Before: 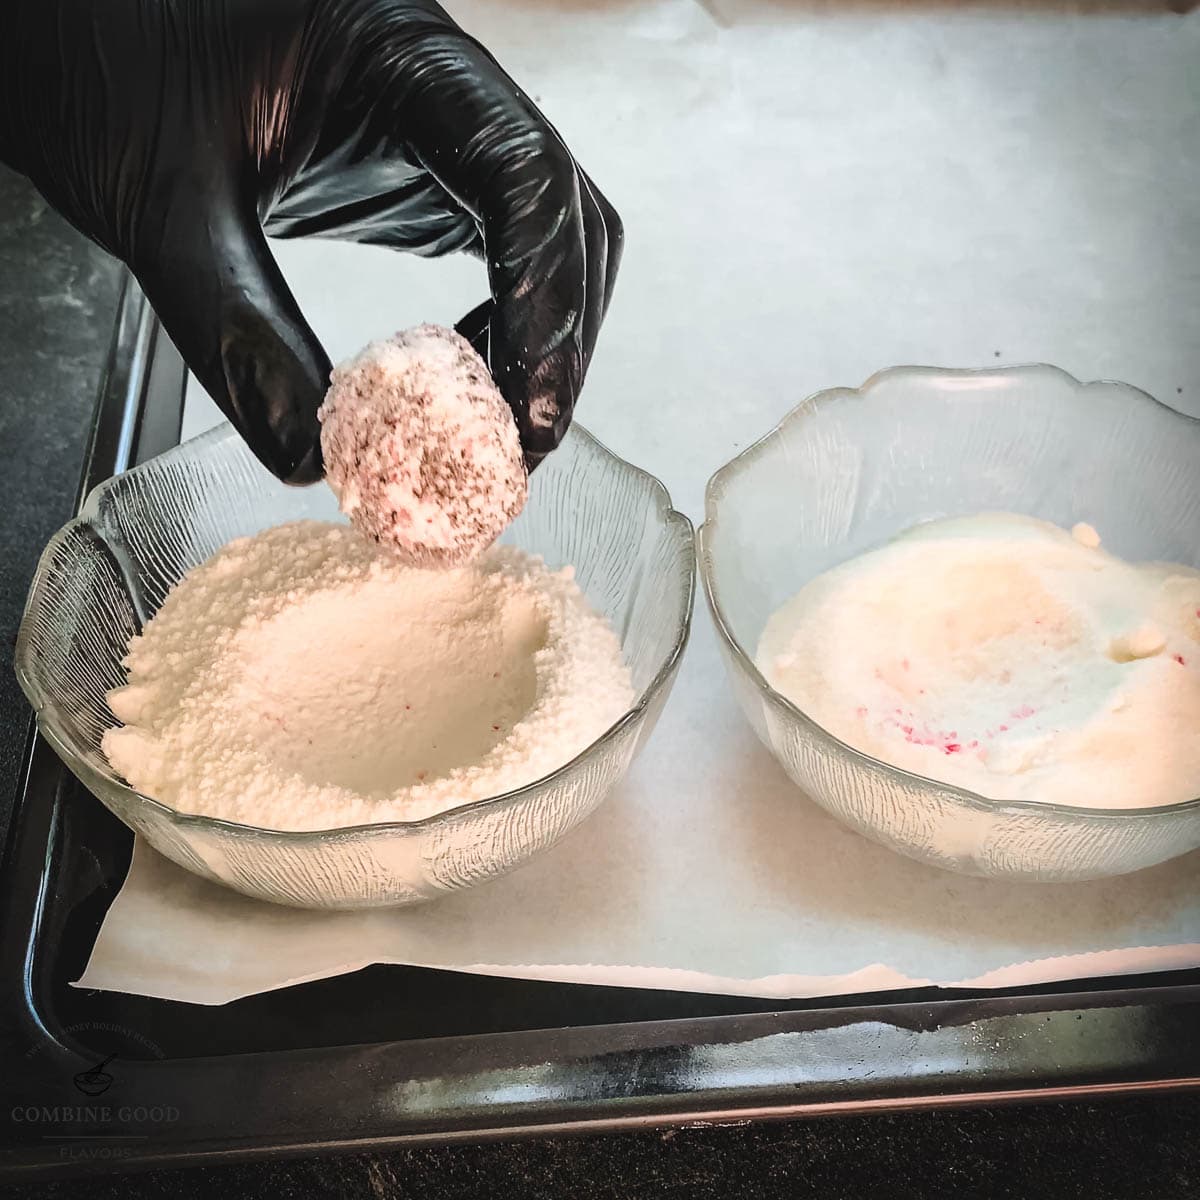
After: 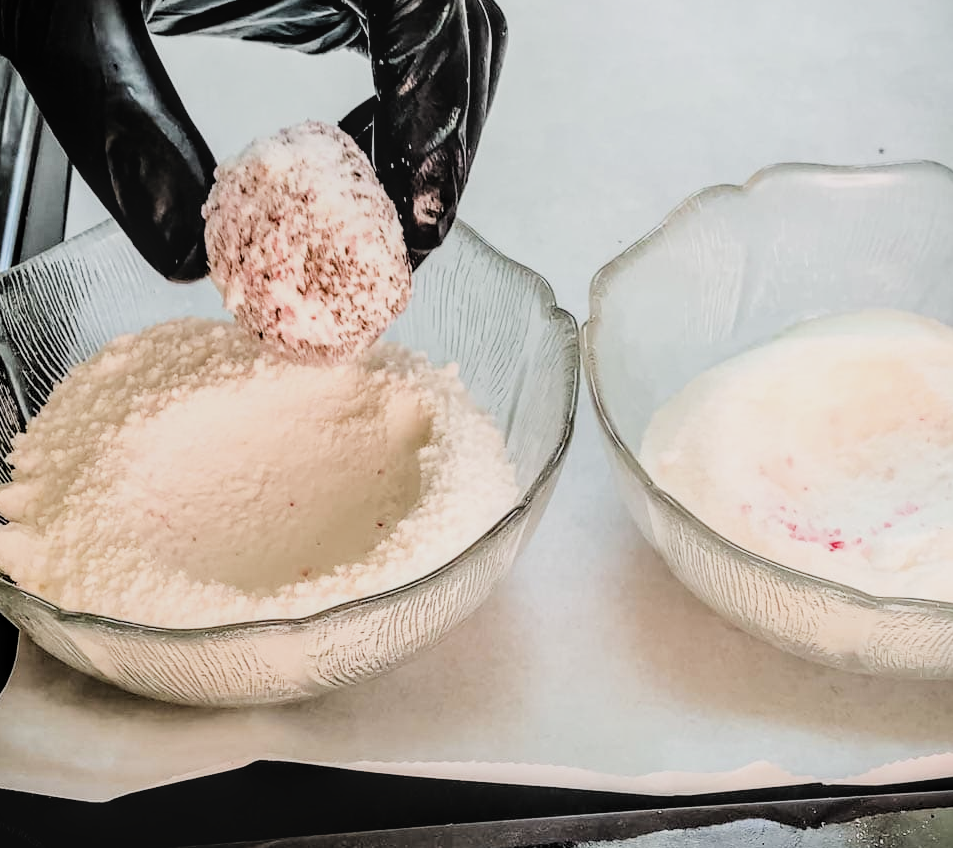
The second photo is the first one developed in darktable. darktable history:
local contrast: on, module defaults
crop: left 9.712%, top 16.928%, right 10.845%, bottom 12.332%
filmic rgb: black relative exposure -5 EV, hardness 2.88, contrast 1.3, highlights saturation mix -30%
exposure: exposure 0.127 EV, compensate highlight preservation false
